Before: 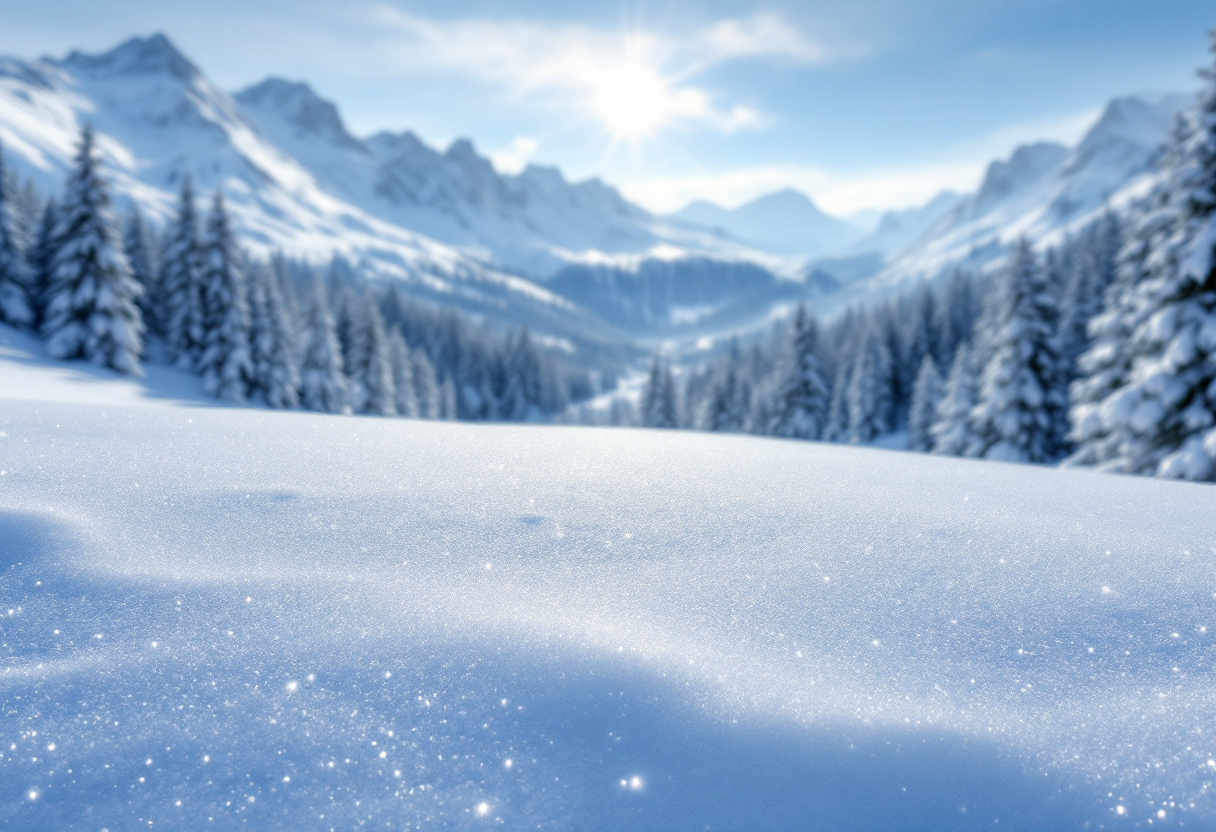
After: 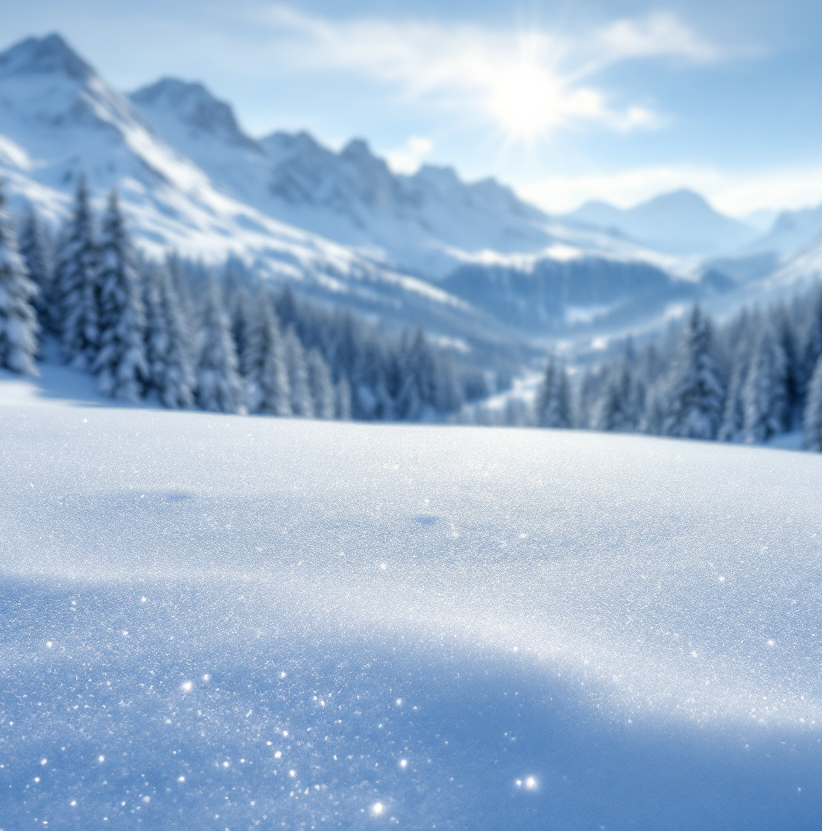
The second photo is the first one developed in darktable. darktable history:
crop and rotate: left 8.687%, right 23.673%
